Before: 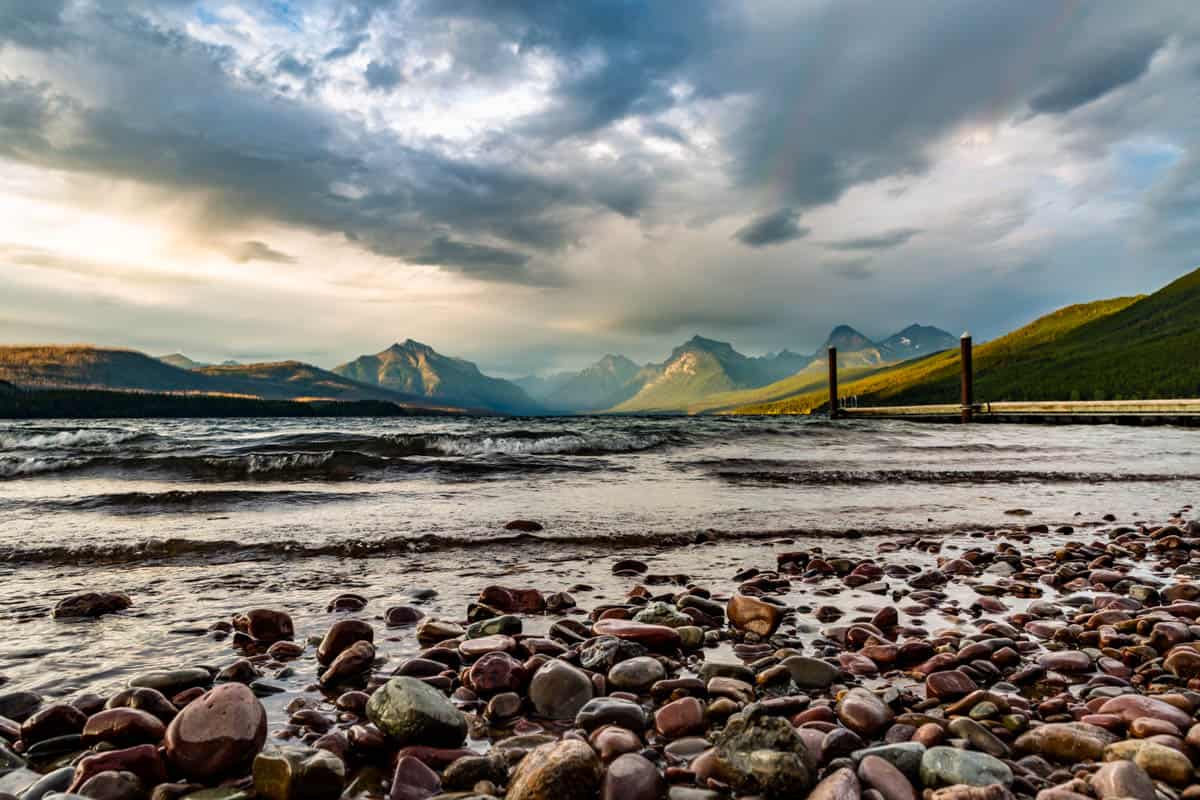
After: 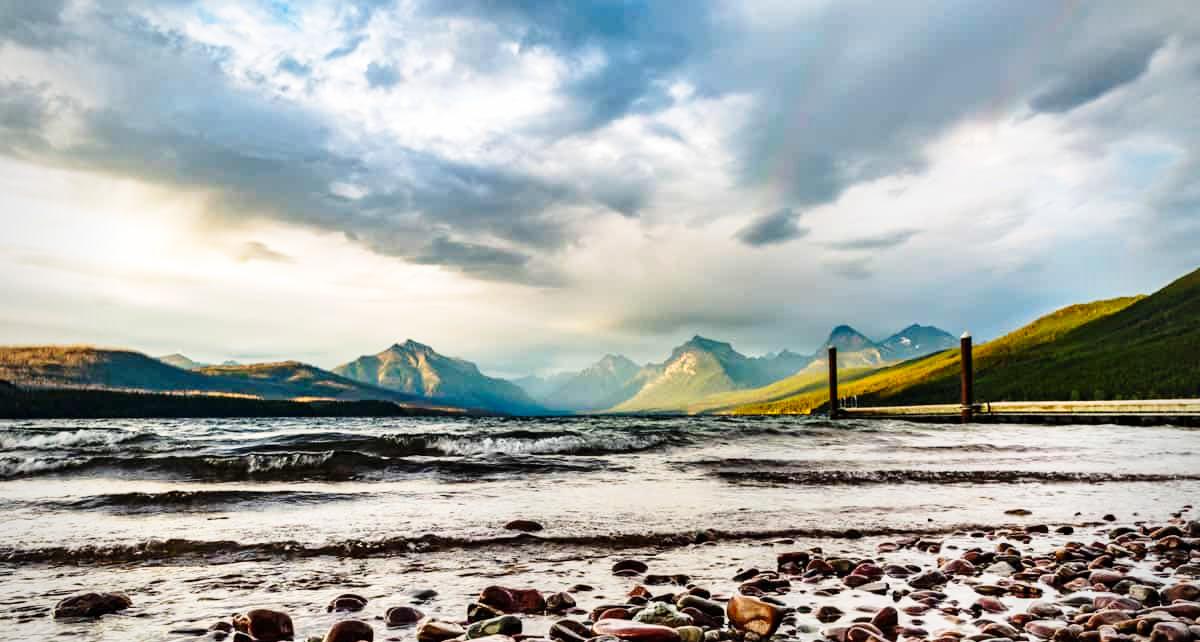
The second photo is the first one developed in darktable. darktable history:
crop: bottom 19.644%
vignetting: fall-off radius 60.92%
base curve: curves: ch0 [(0, 0) (0.028, 0.03) (0.121, 0.232) (0.46, 0.748) (0.859, 0.968) (1, 1)], preserve colors none
